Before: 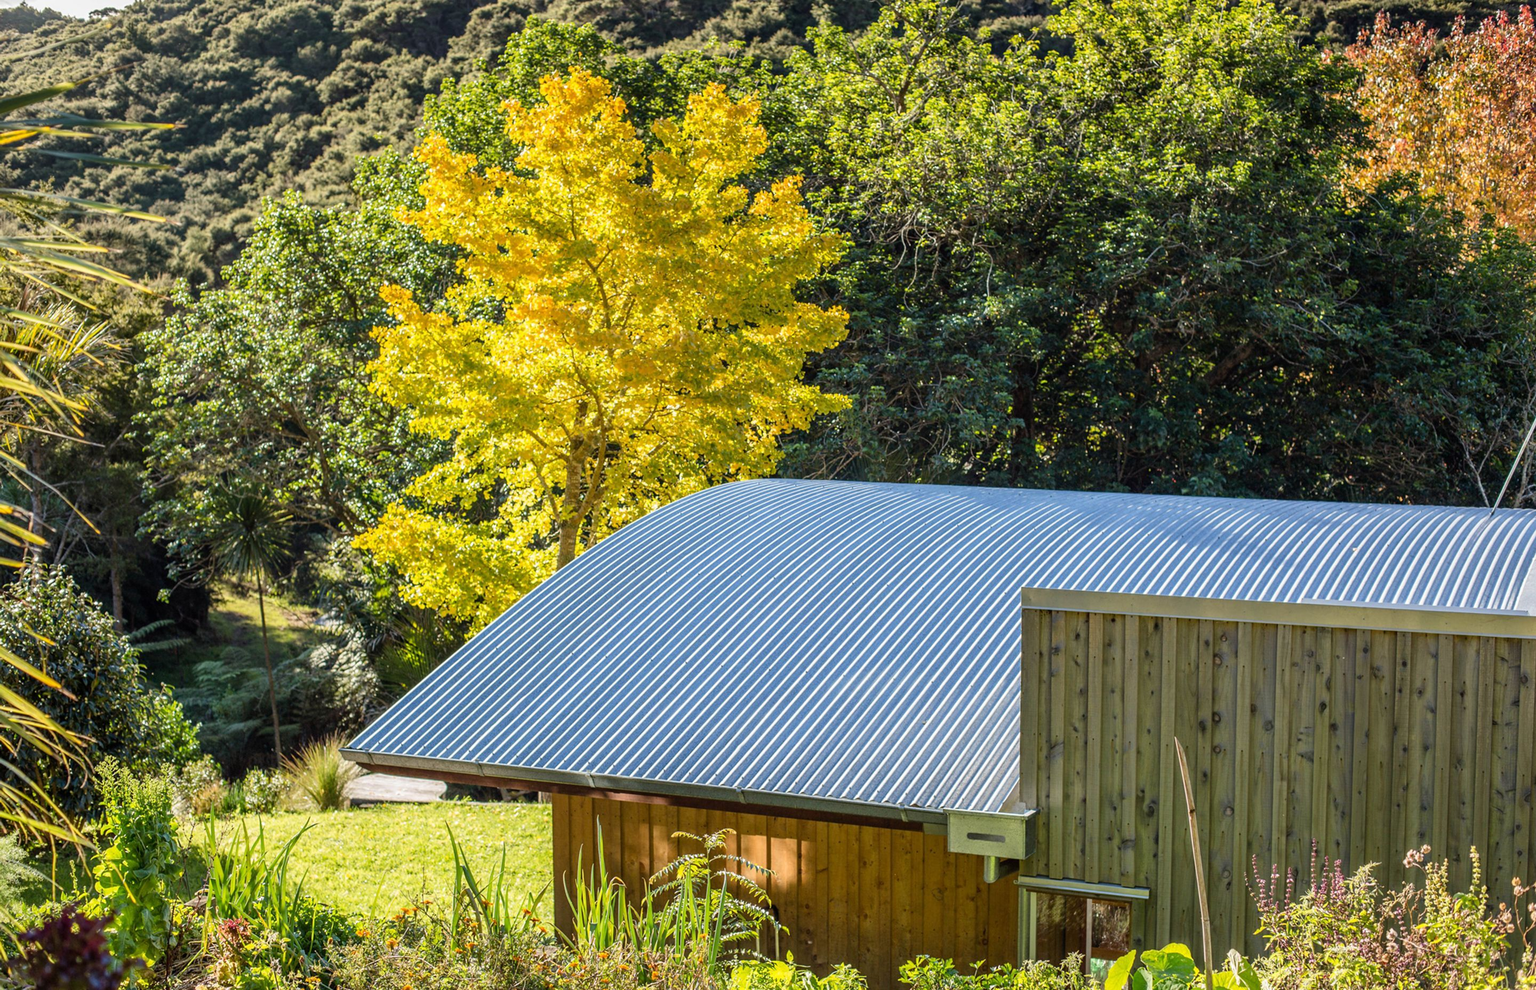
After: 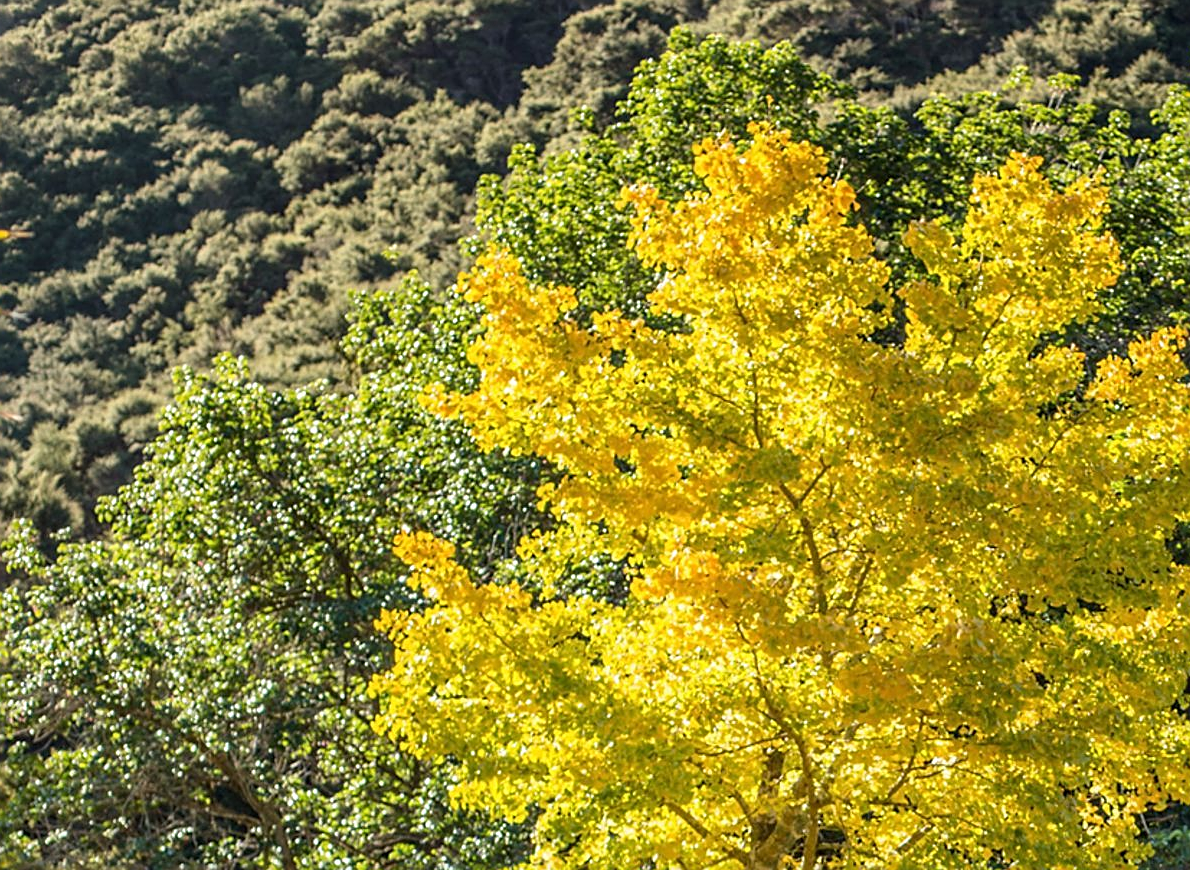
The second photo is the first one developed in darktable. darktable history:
tone equalizer: mask exposure compensation -0.51 EV
crop and rotate: left 11.076%, top 0.11%, right 47.602%, bottom 53.014%
sharpen: on, module defaults
